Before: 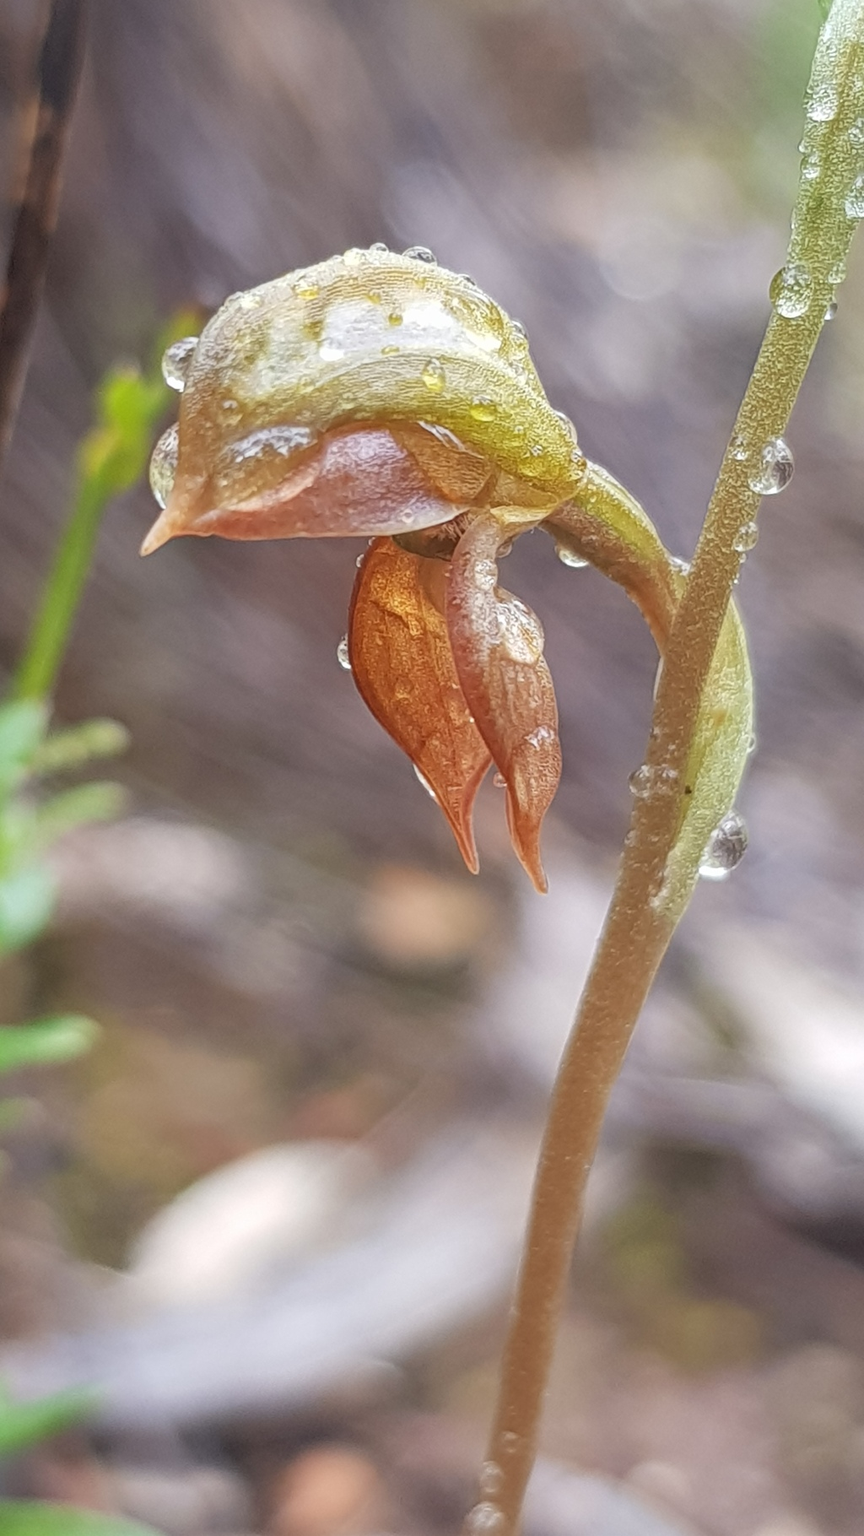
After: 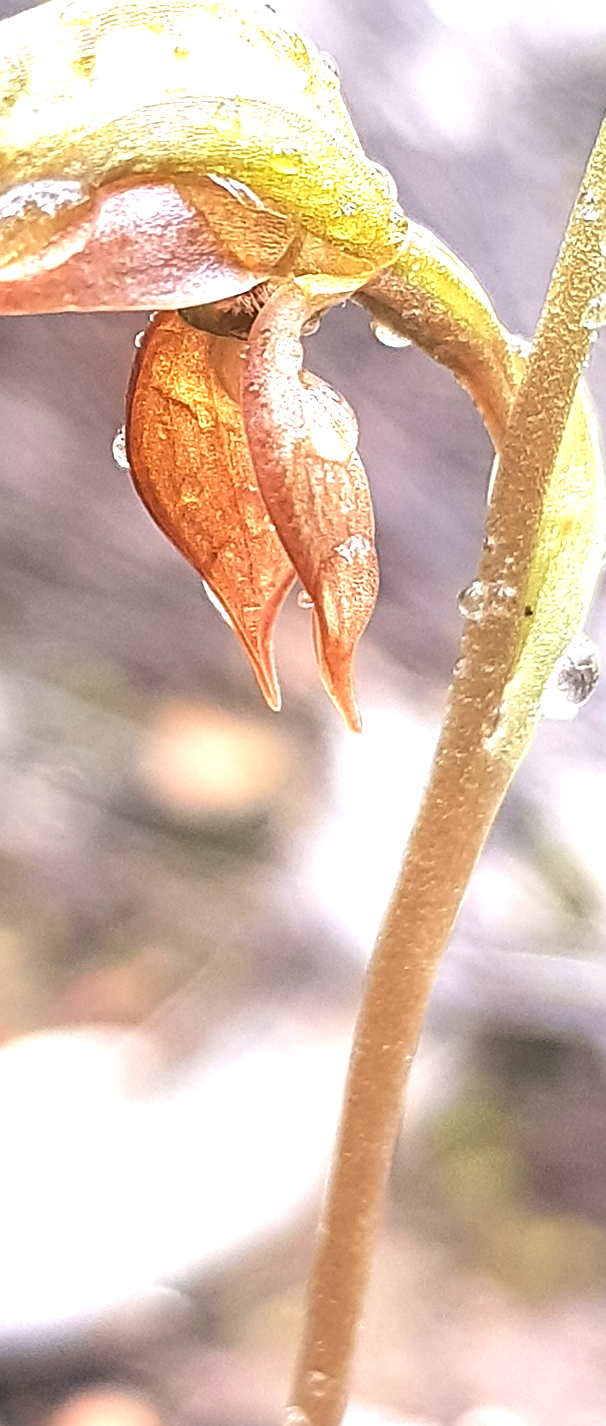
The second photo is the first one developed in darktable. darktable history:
crop and rotate: left 28.107%, top 17.864%, right 12.697%, bottom 3.742%
tone equalizer: -8 EV -0.774 EV, -7 EV -0.704 EV, -6 EV -0.629 EV, -5 EV -0.418 EV, -3 EV 0.395 EV, -2 EV 0.6 EV, -1 EV 0.691 EV, +0 EV 0.726 EV, edges refinement/feathering 500, mask exposure compensation -1.57 EV, preserve details no
sharpen: on, module defaults
exposure: exposure 0.61 EV, compensate highlight preservation false
